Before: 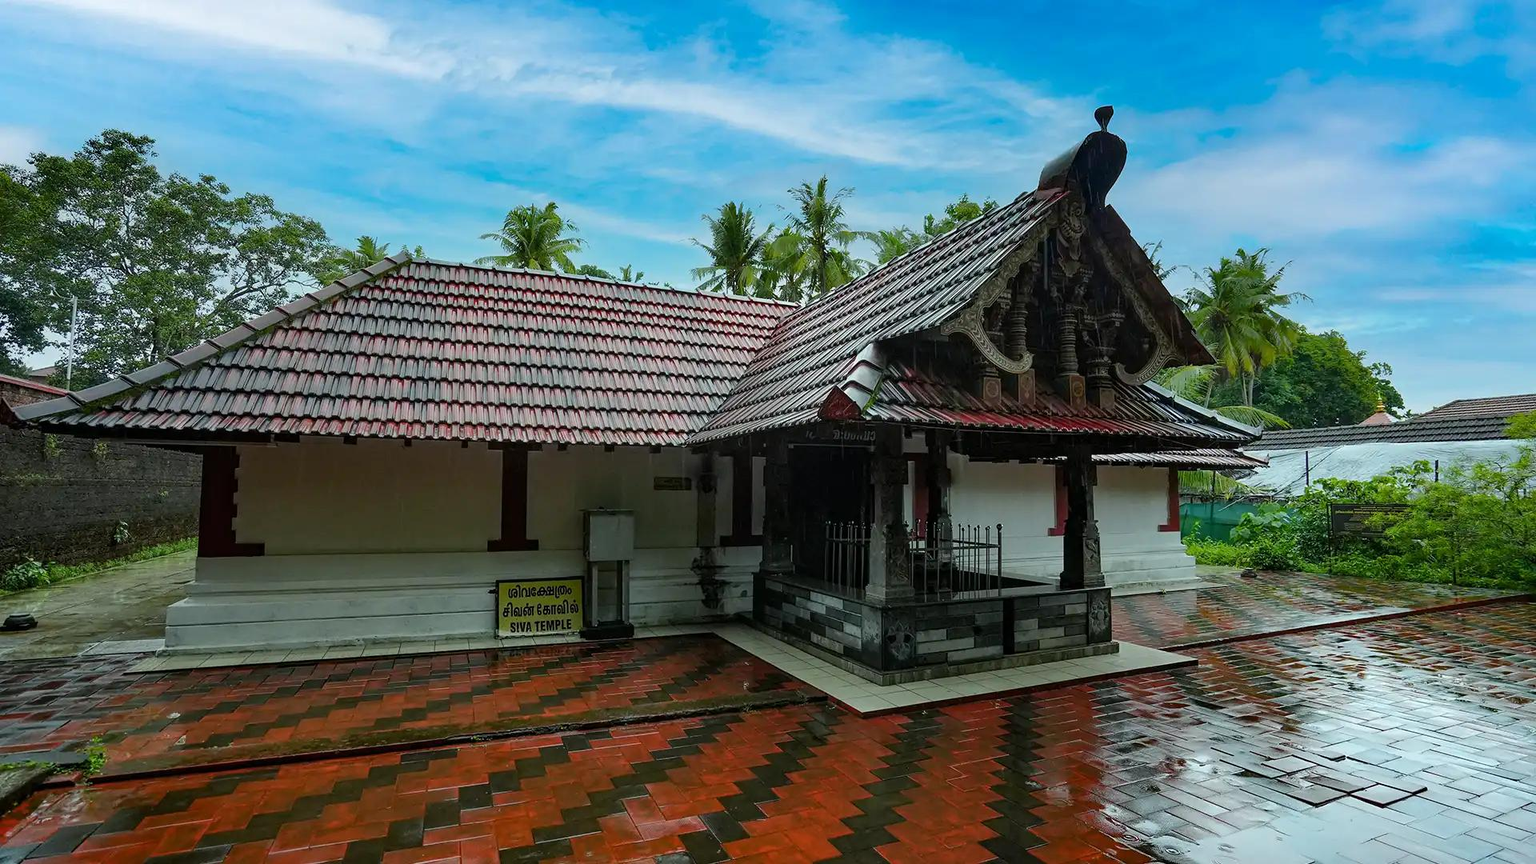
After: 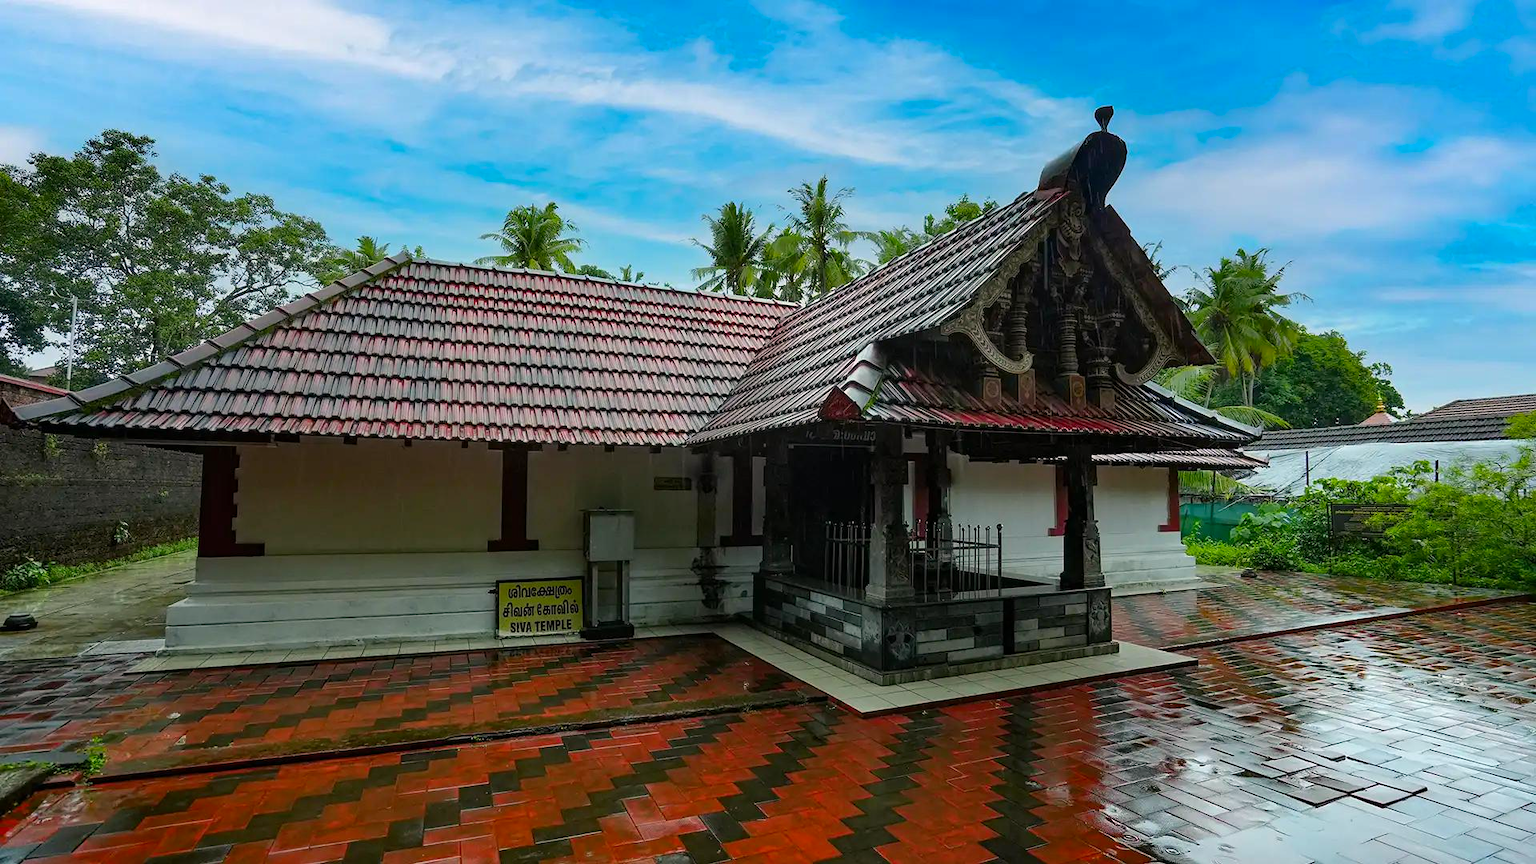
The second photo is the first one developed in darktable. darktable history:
color correction: highlights a* 3.51, highlights b* 1.61, saturation 1.16
